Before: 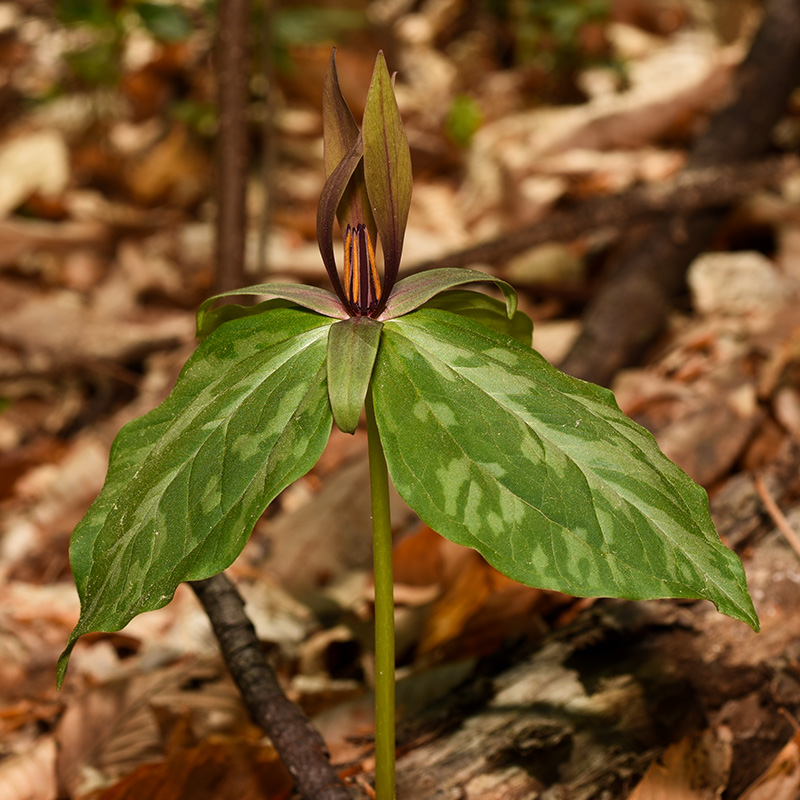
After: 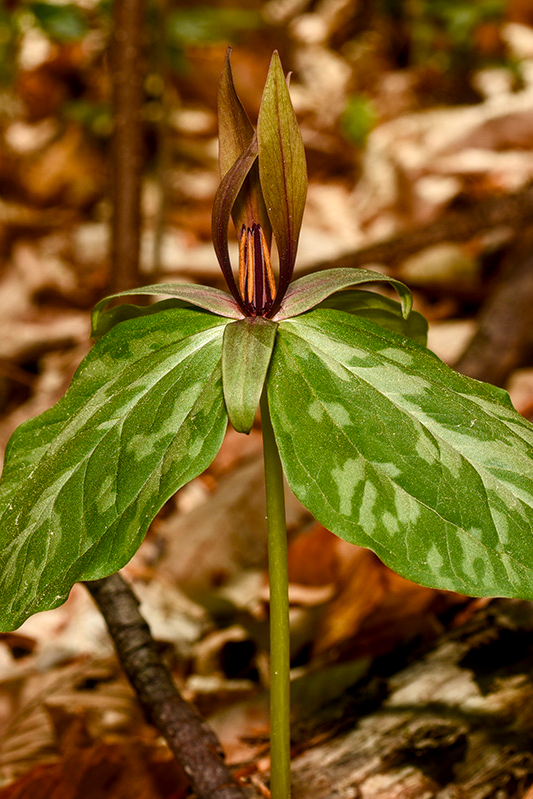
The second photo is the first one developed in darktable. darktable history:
contrast brightness saturation: contrast 0.096, brightness 0.037, saturation 0.091
crop and rotate: left 13.334%, right 19.972%
local contrast: on, module defaults
color balance rgb: power › hue 71.19°, highlights gain › luminance 5.636%, highlights gain › chroma 1.248%, highlights gain › hue 92.71°, linear chroma grading › global chroma 0.78%, perceptual saturation grading › global saturation 20%, perceptual saturation grading › highlights -49.234%, perceptual saturation grading › shadows 25.848%
